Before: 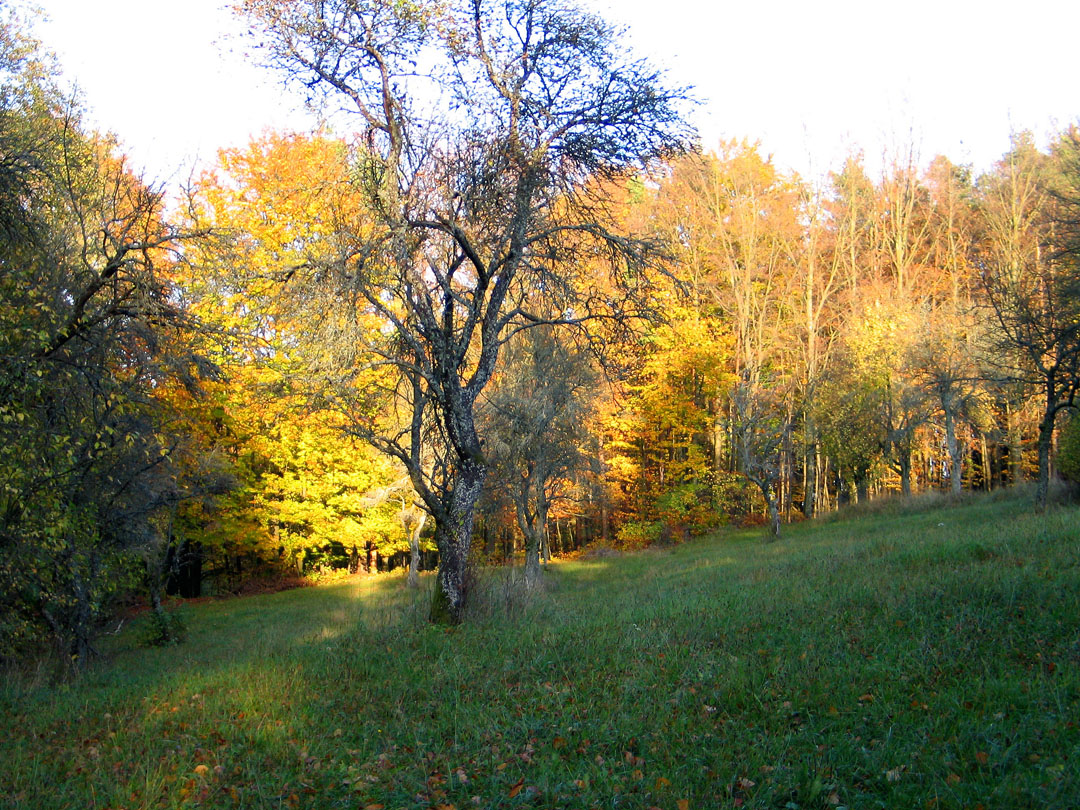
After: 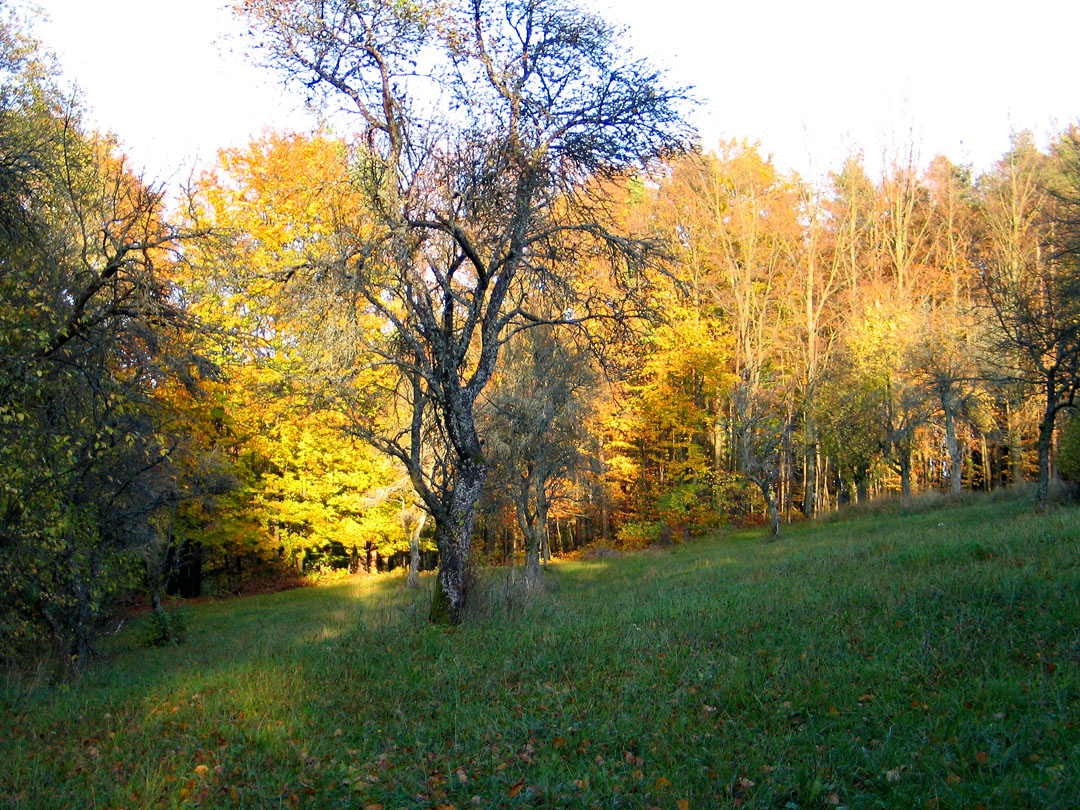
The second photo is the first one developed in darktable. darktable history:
haze removal: strength 0.282, distance 0.247, compatibility mode true, adaptive false
